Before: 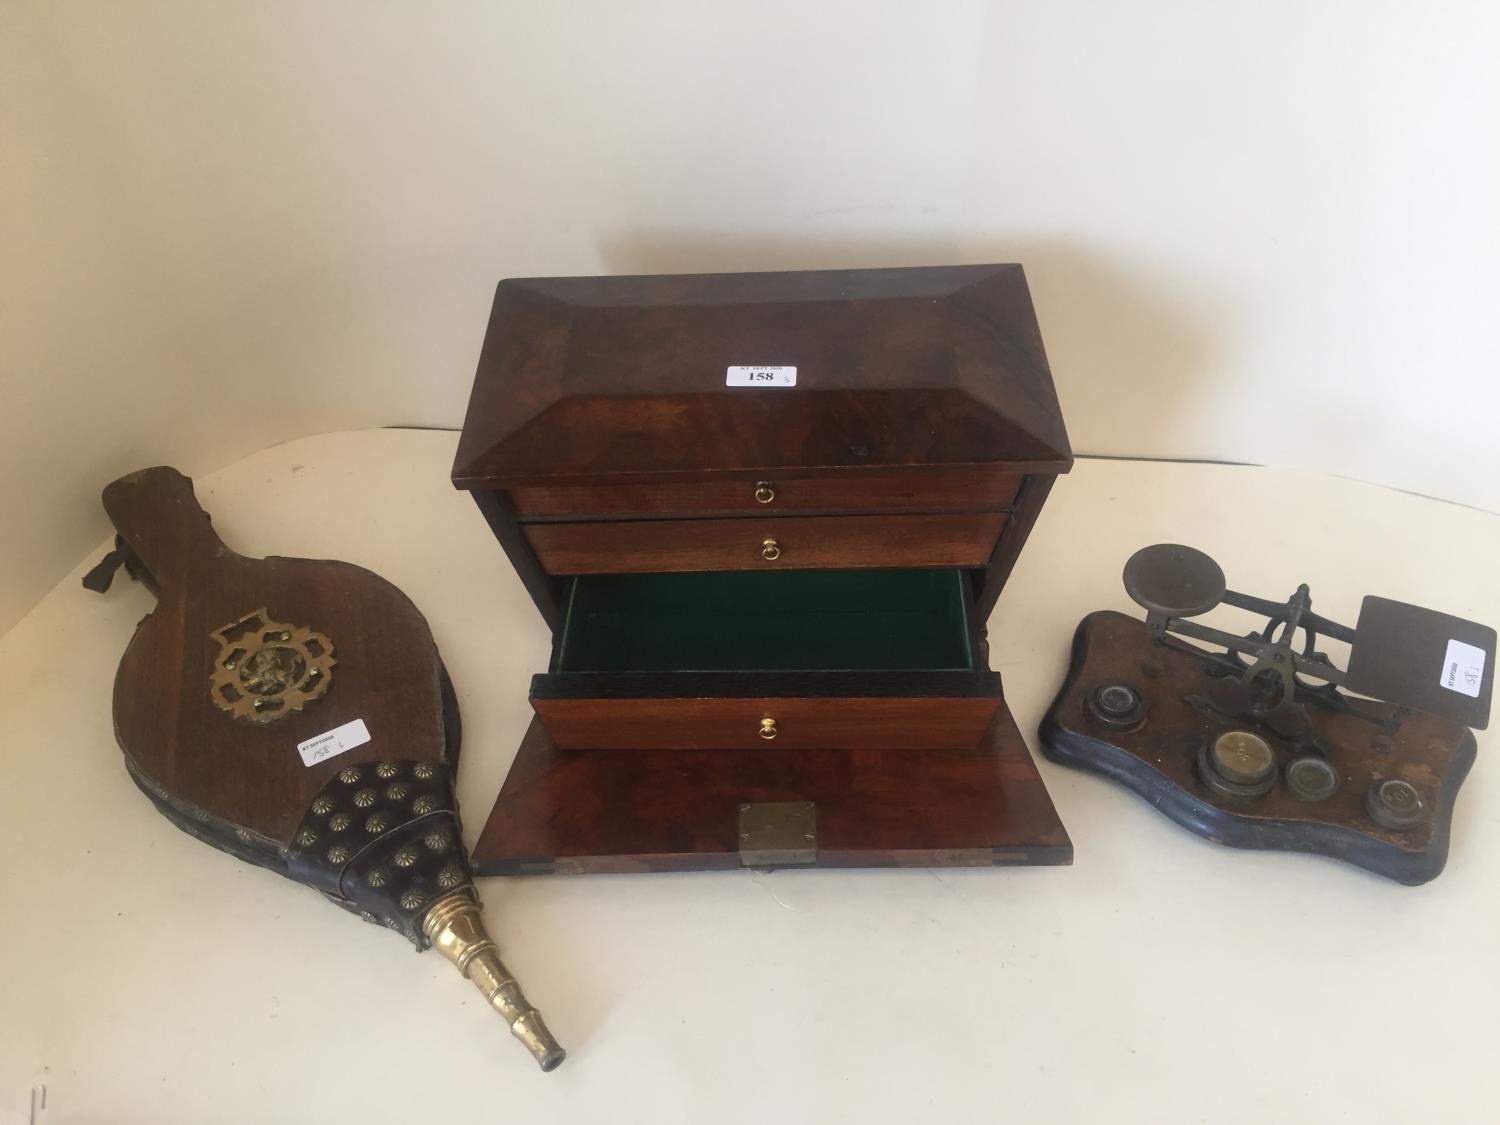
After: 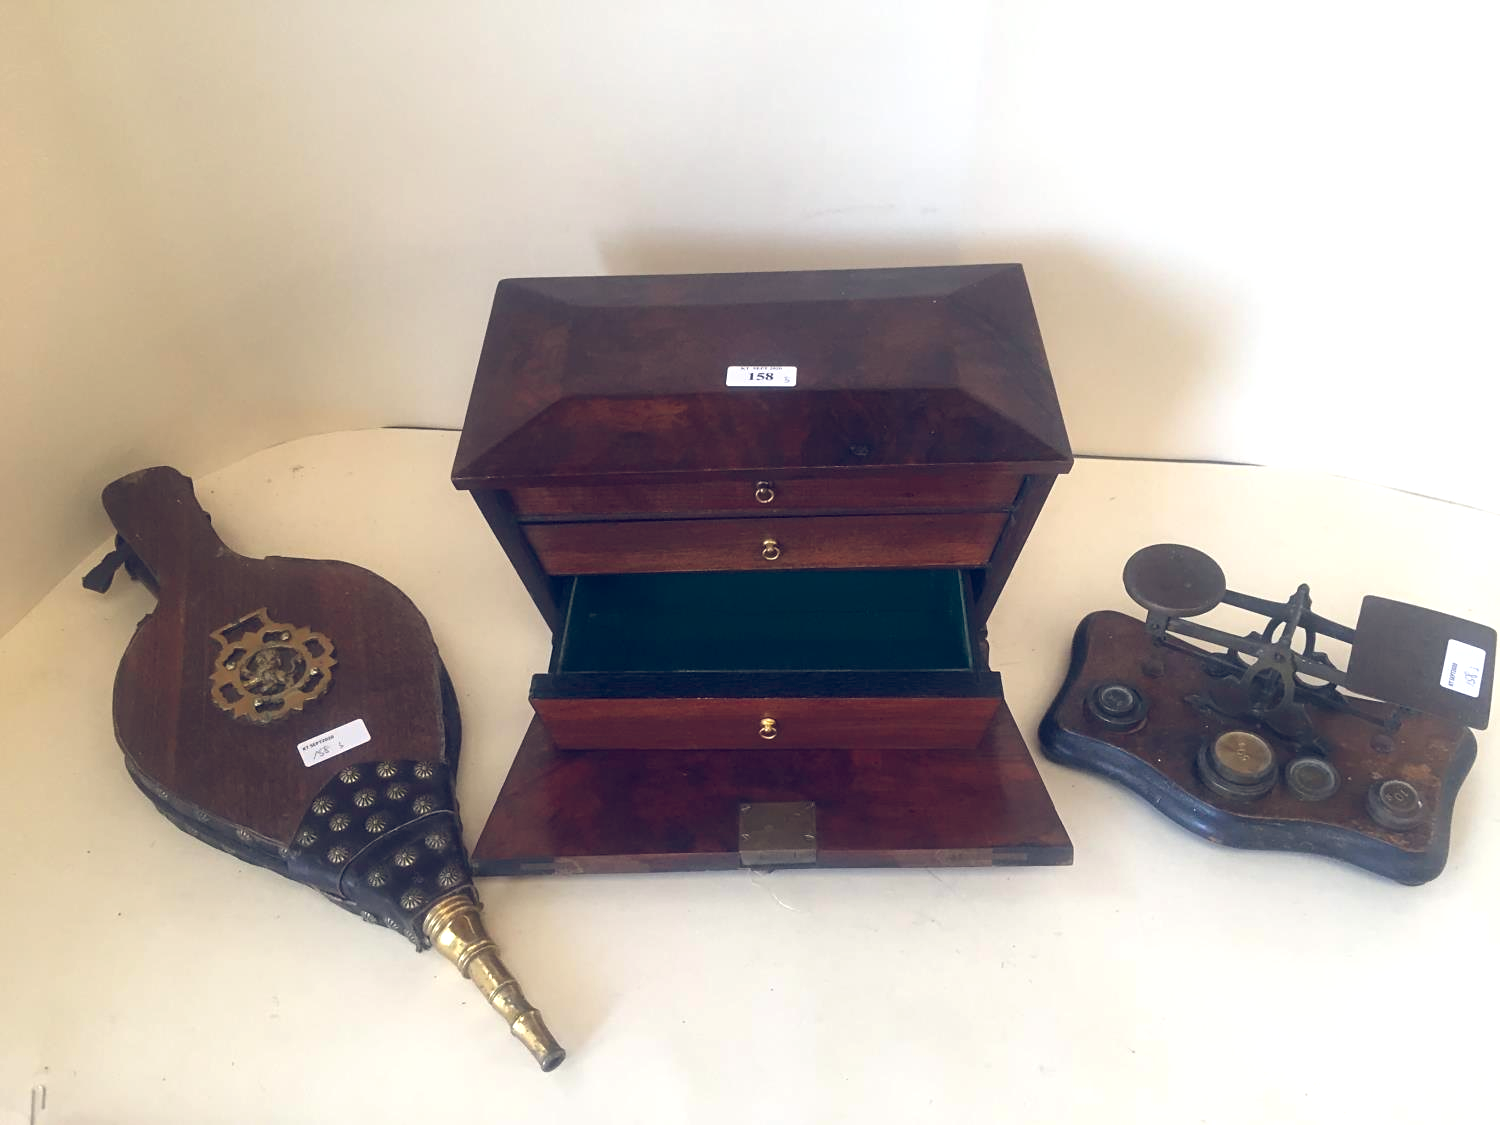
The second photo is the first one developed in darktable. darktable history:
sharpen: amount 0.211
color balance rgb: global offset › chroma 0.254%, global offset › hue 258.1°, perceptual saturation grading › global saturation 19.394%, perceptual brilliance grading › global brilliance 9.97%
local contrast: mode bilateral grid, contrast 16, coarseness 37, detail 104%, midtone range 0.2
